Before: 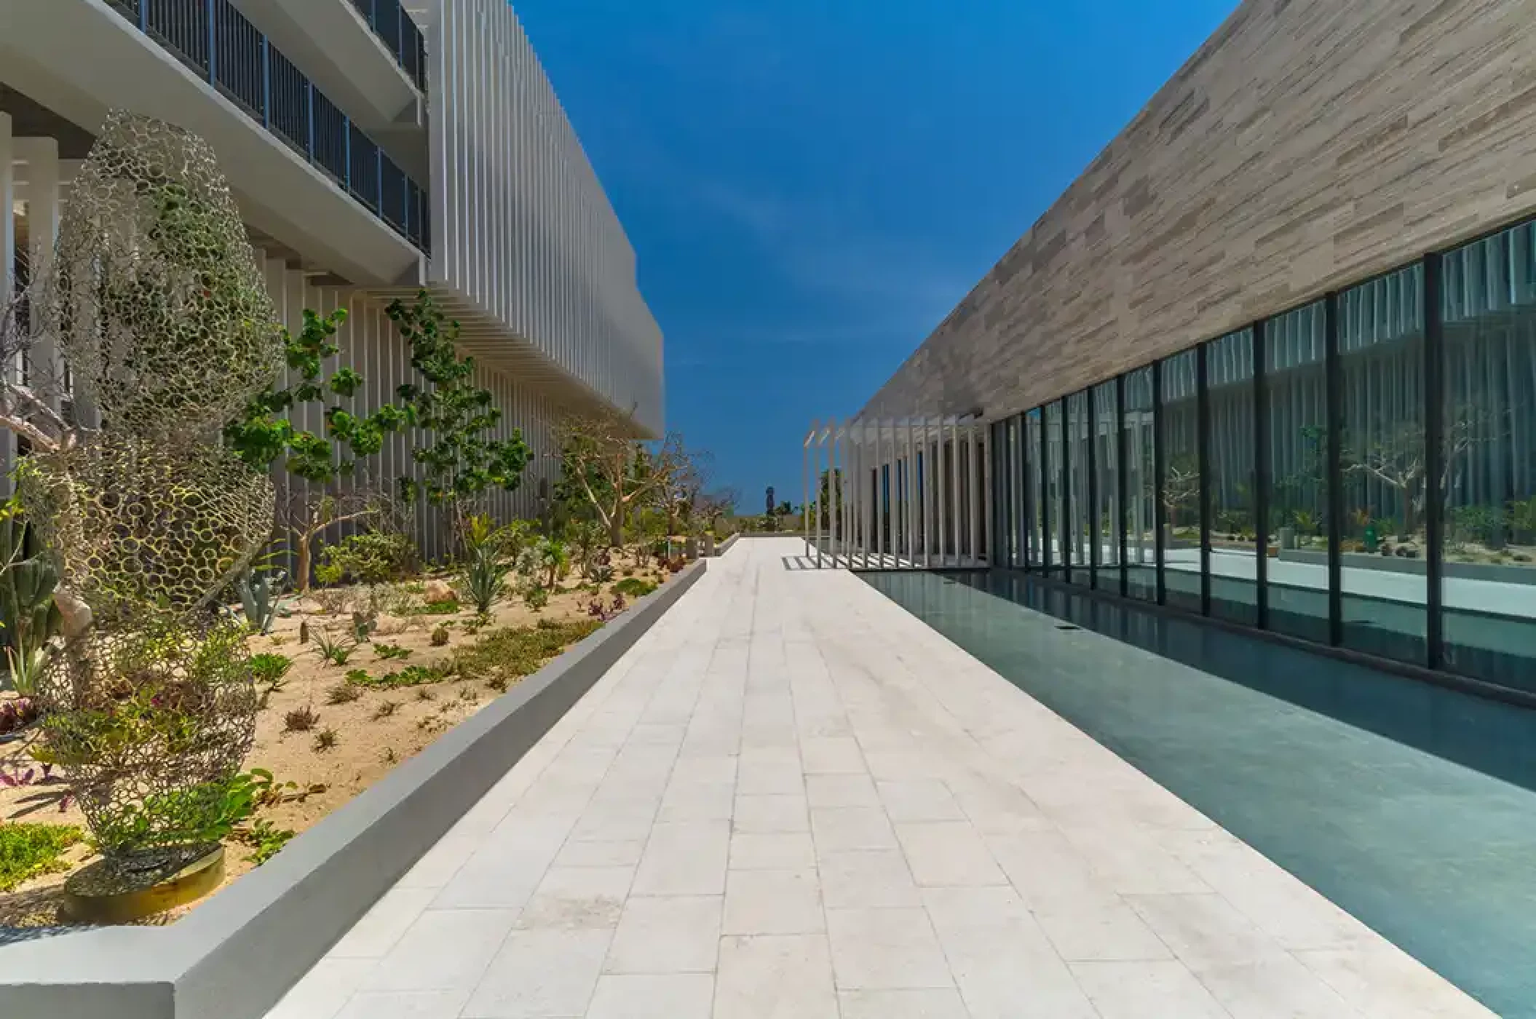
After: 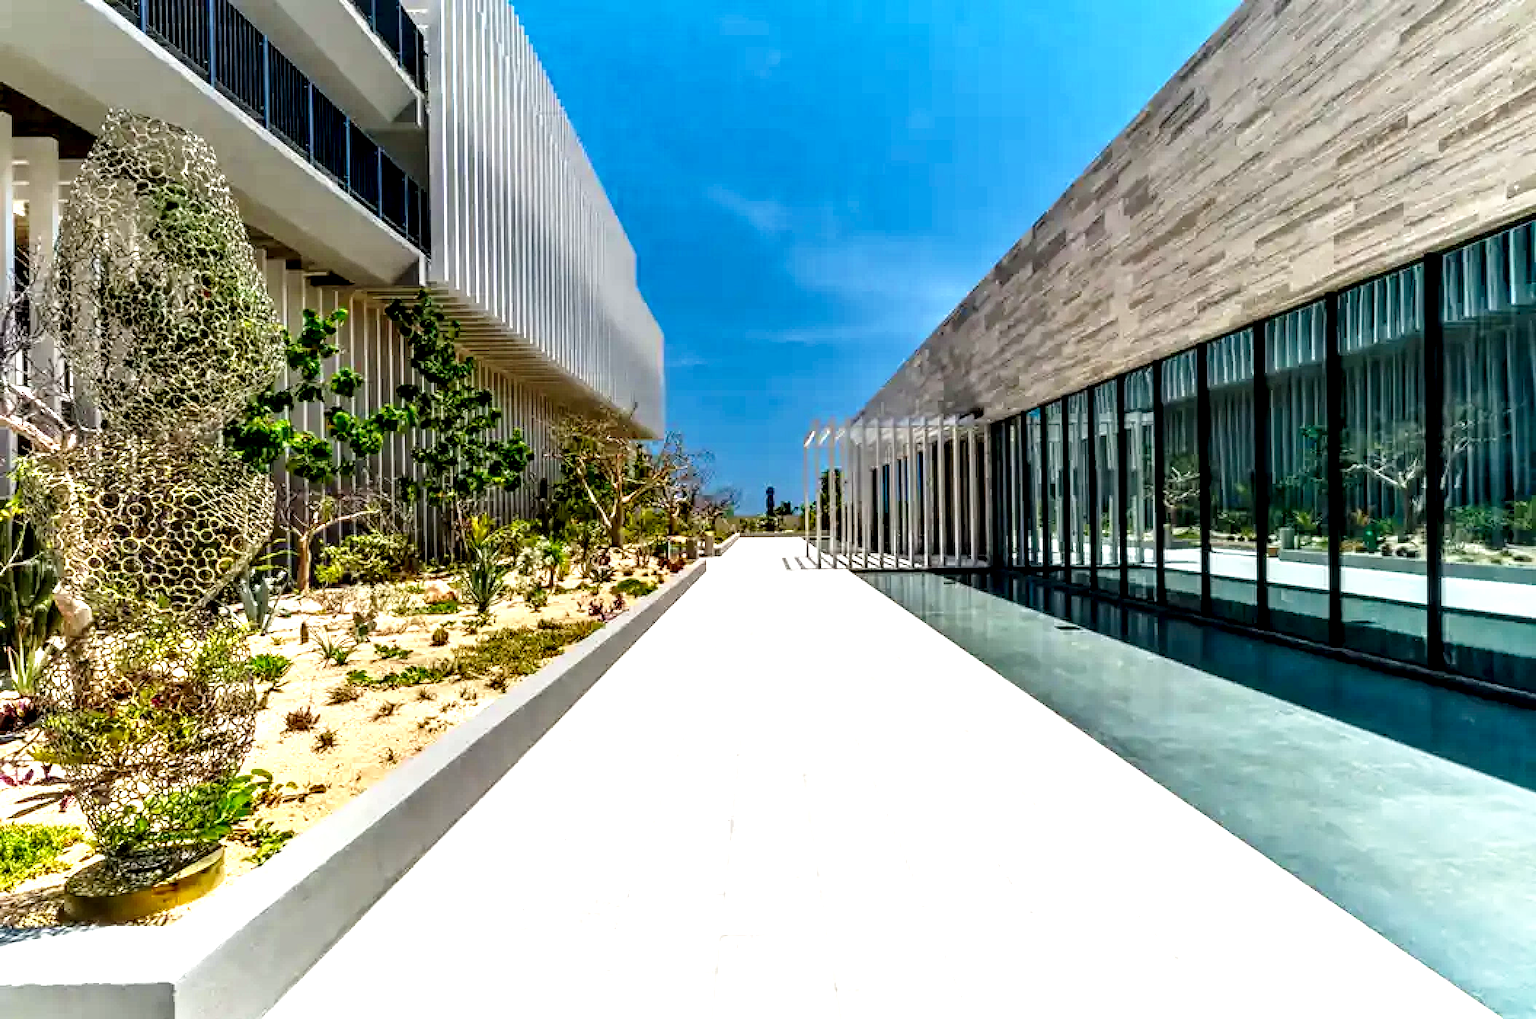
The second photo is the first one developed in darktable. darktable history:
local contrast: highlights 80%, shadows 57%, detail 175%, midtone range 0.602
base curve: curves: ch0 [(0, 0) (0.026, 0.03) (0.109, 0.232) (0.351, 0.748) (0.669, 0.968) (1, 1)], preserve colors none
